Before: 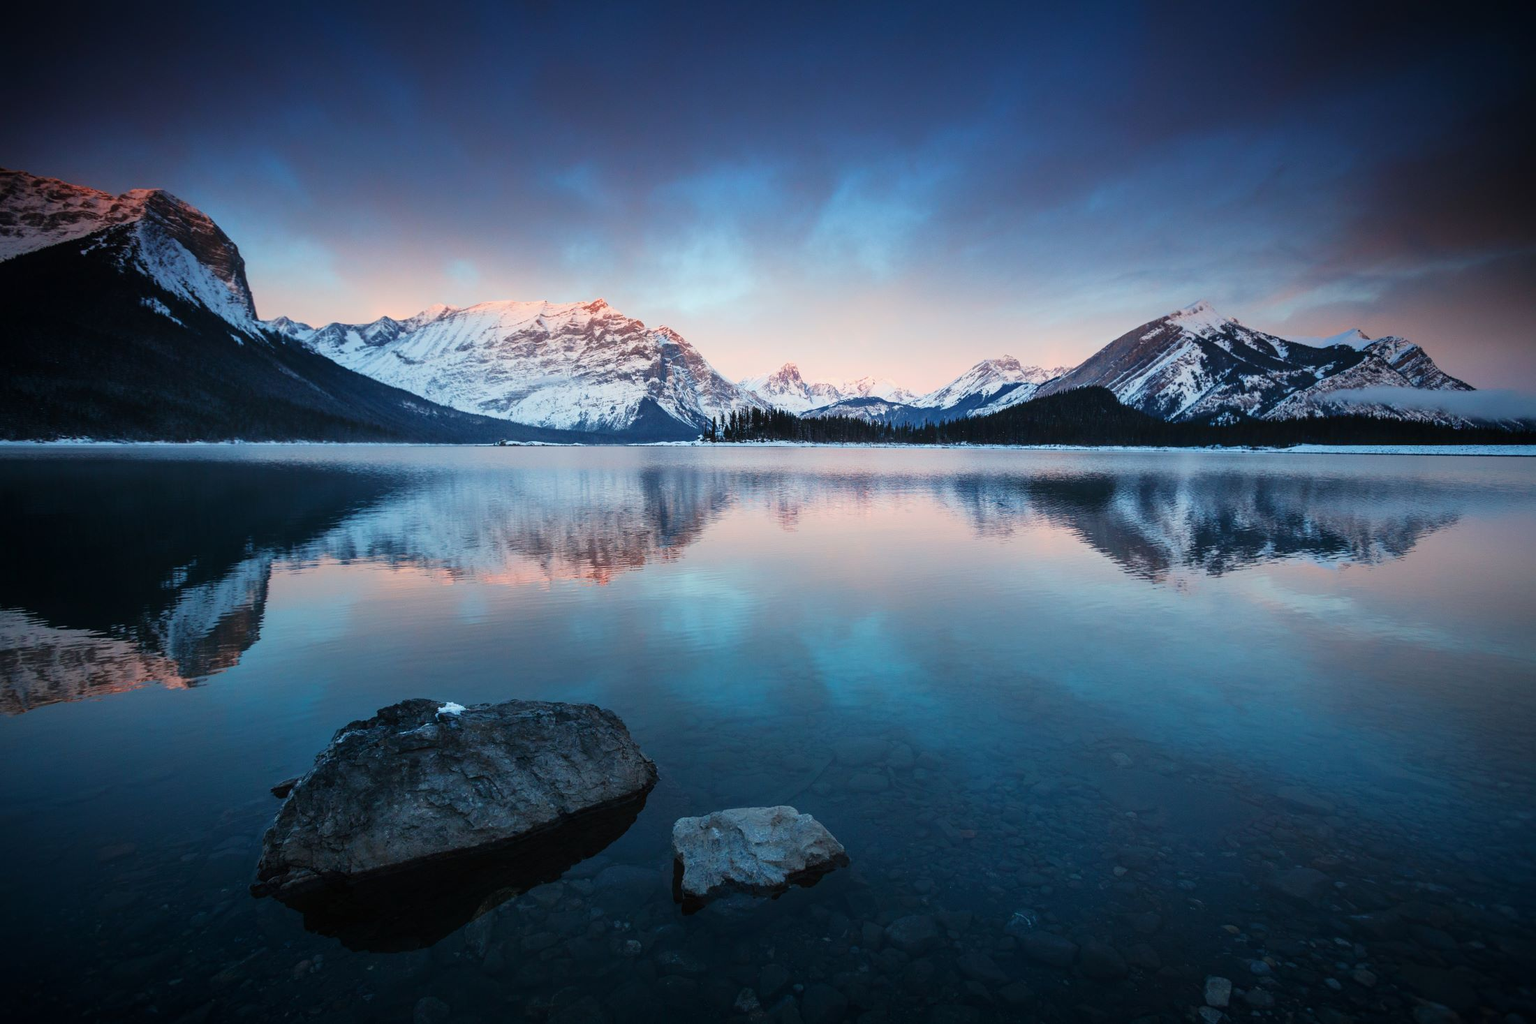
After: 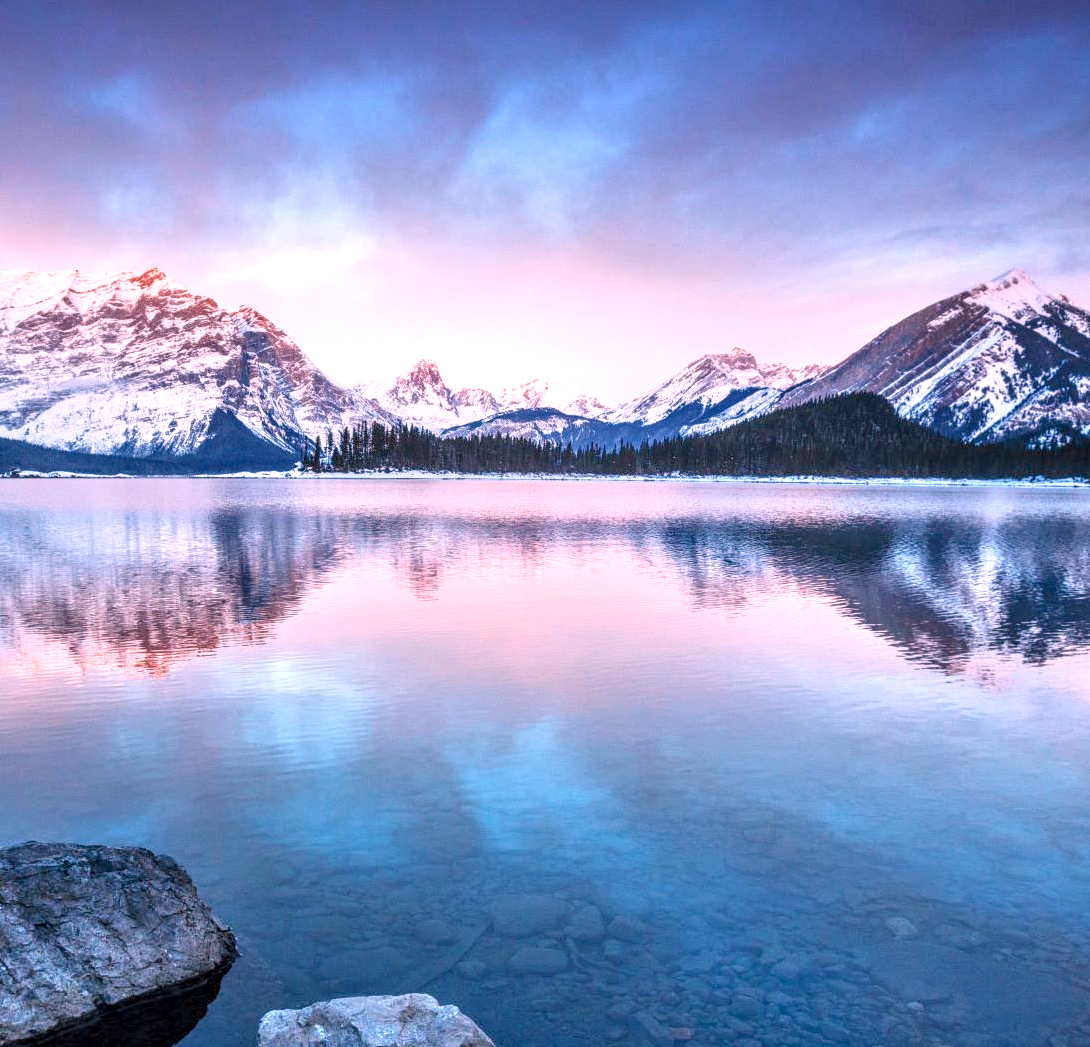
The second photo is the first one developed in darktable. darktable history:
tone equalizer: -8 EV 2 EV, -7 EV 2 EV, -6 EV 2 EV, -5 EV 2 EV, -4 EV 2 EV, -3 EV 1.5 EV, -2 EV 1 EV, -1 EV 0.5 EV
white balance: red 1.188, blue 1.11
crop: left 32.075%, top 10.976%, right 18.355%, bottom 17.596%
local contrast: highlights 79%, shadows 56%, detail 175%, midtone range 0.428
